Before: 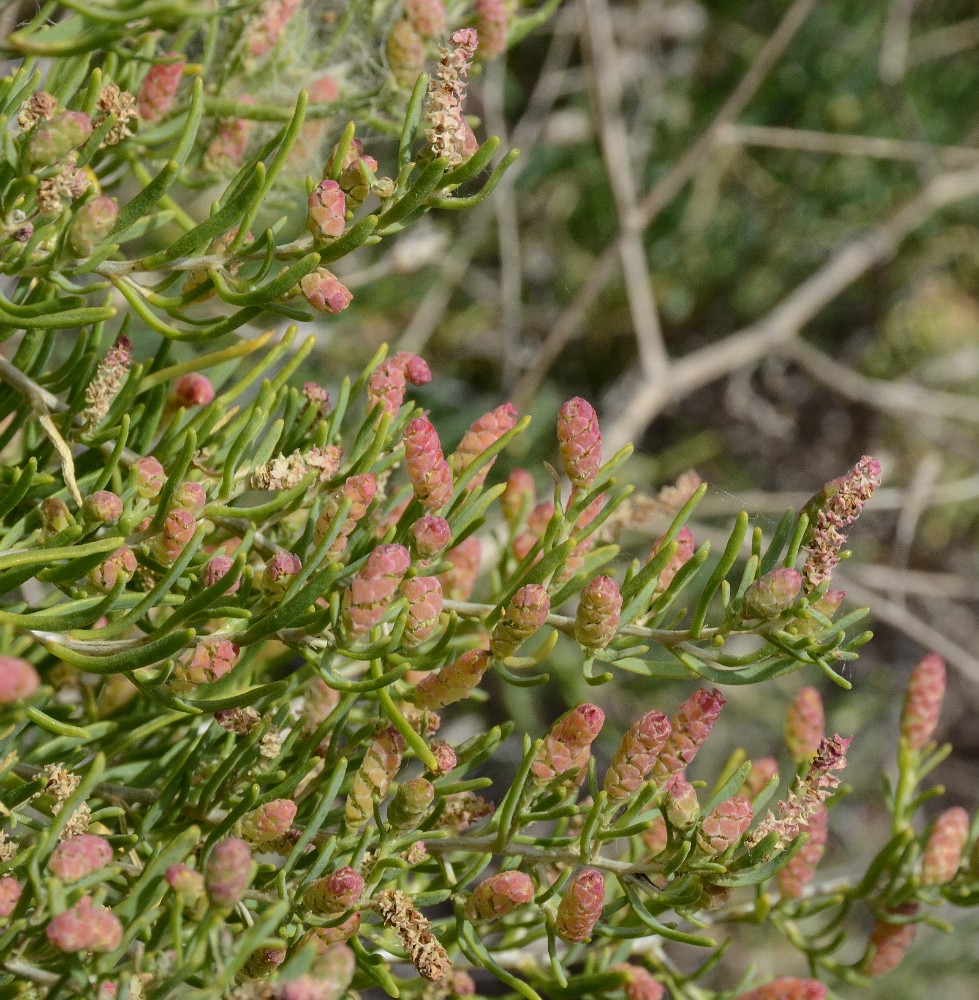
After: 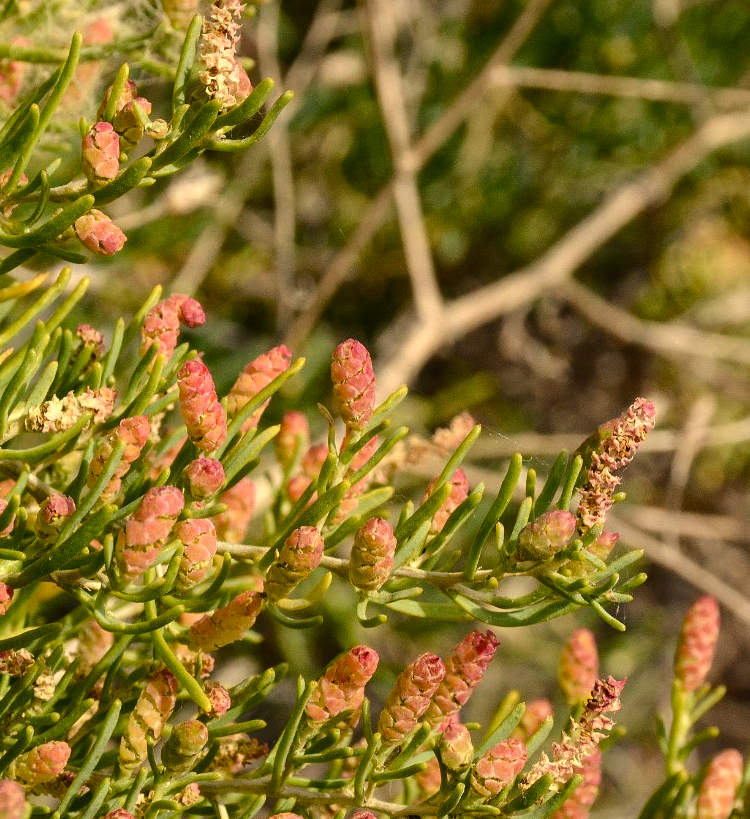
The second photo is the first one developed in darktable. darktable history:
white balance: red 1.123, blue 0.83
crop: left 23.095%, top 5.827%, bottom 11.854%
color balance rgb: shadows lift › luminance -20%, power › hue 72.24°, highlights gain › luminance 15%, global offset › hue 171.6°, perceptual saturation grading › global saturation 14.09%, perceptual saturation grading › highlights -25%, perceptual saturation grading › shadows 25%, global vibrance 25%, contrast 10%
